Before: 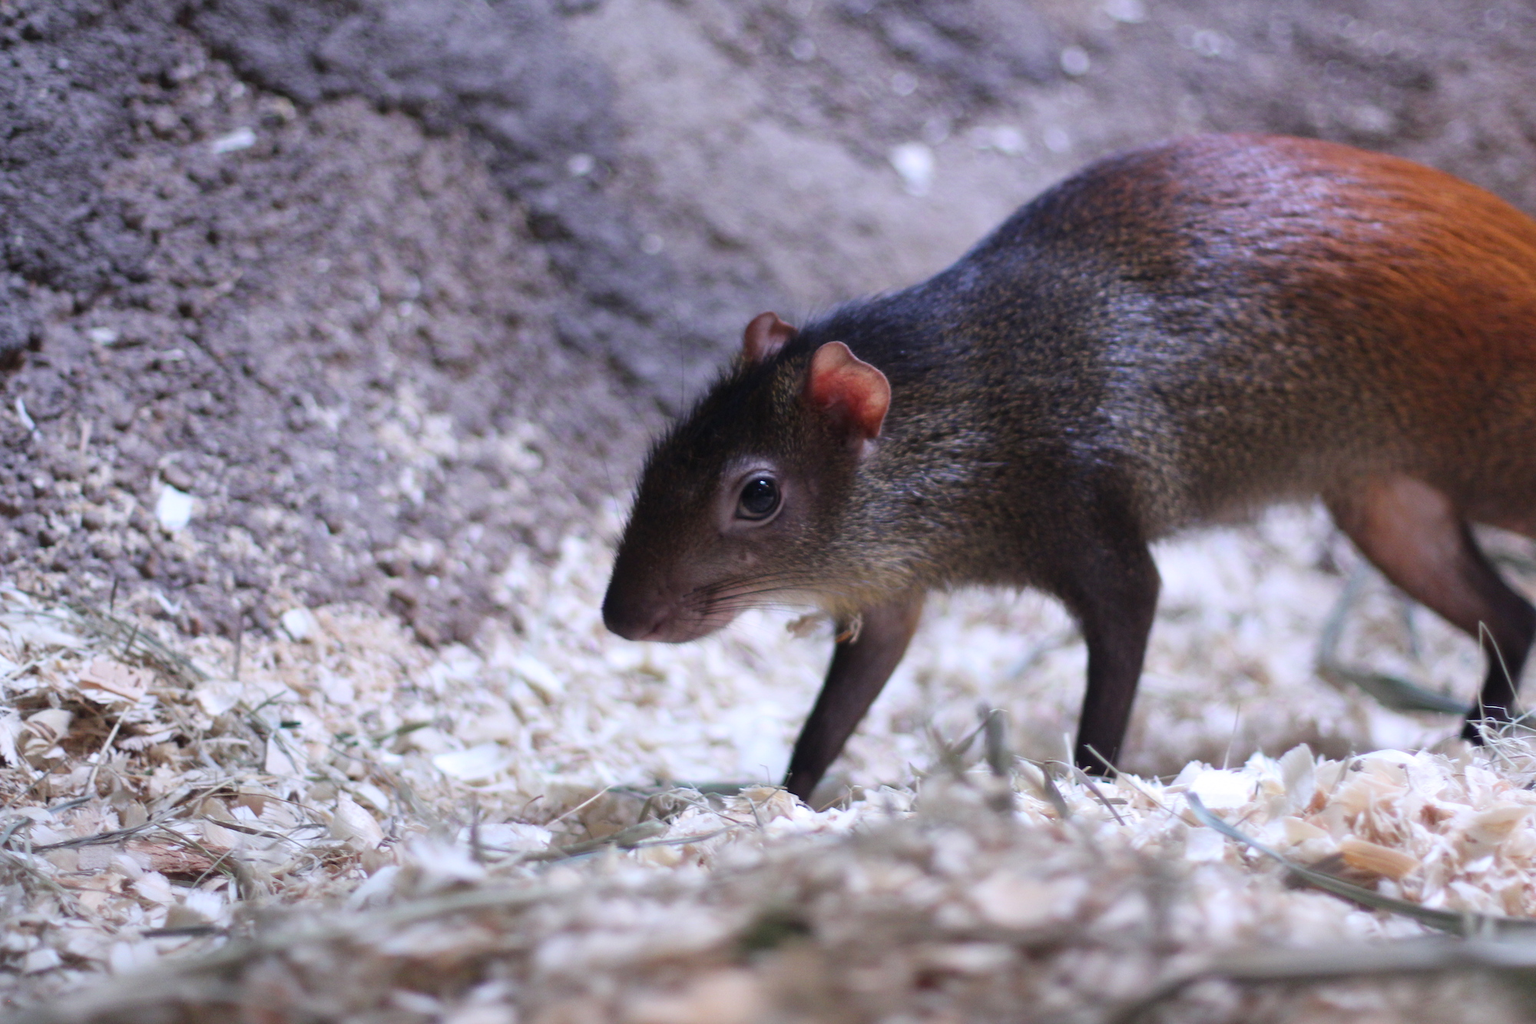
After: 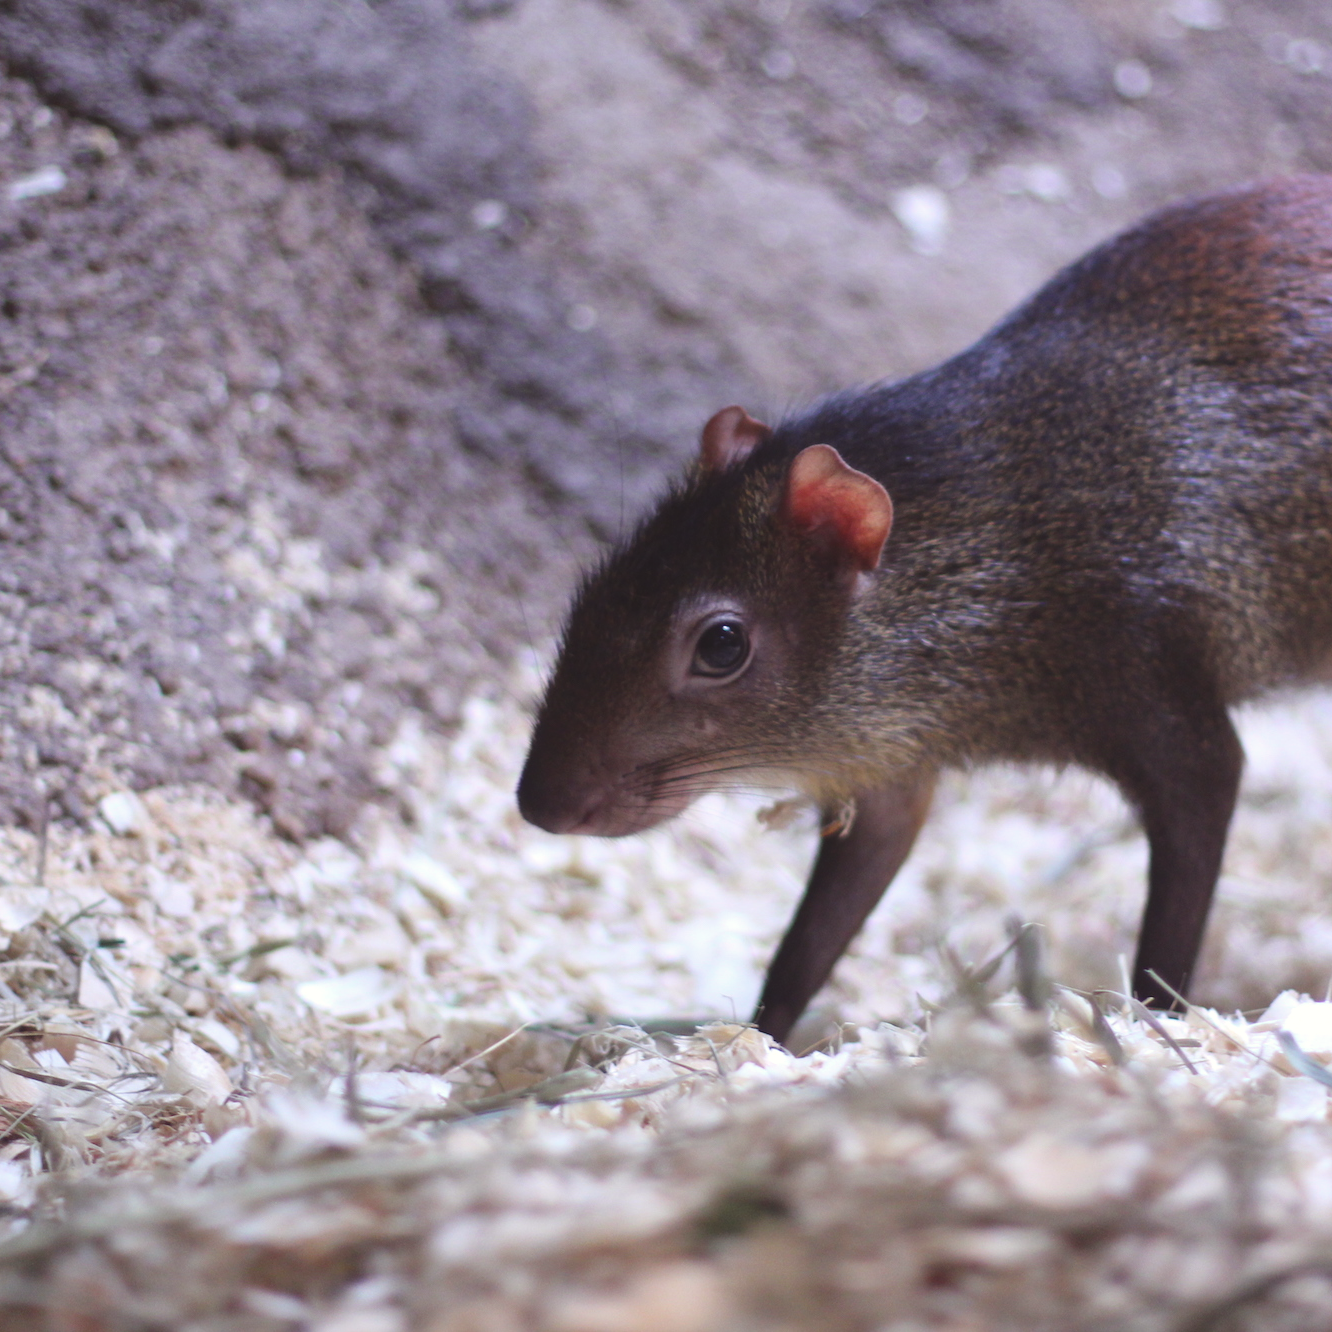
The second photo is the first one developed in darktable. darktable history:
crop and rotate: left 13.363%, right 20.01%
exposure: black level correction -0.009, exposure 0.067 EV, compensate highlight preservation false
color correction: highlights a* -1.03, highlights b* 4.44, shadows a* 3.66
